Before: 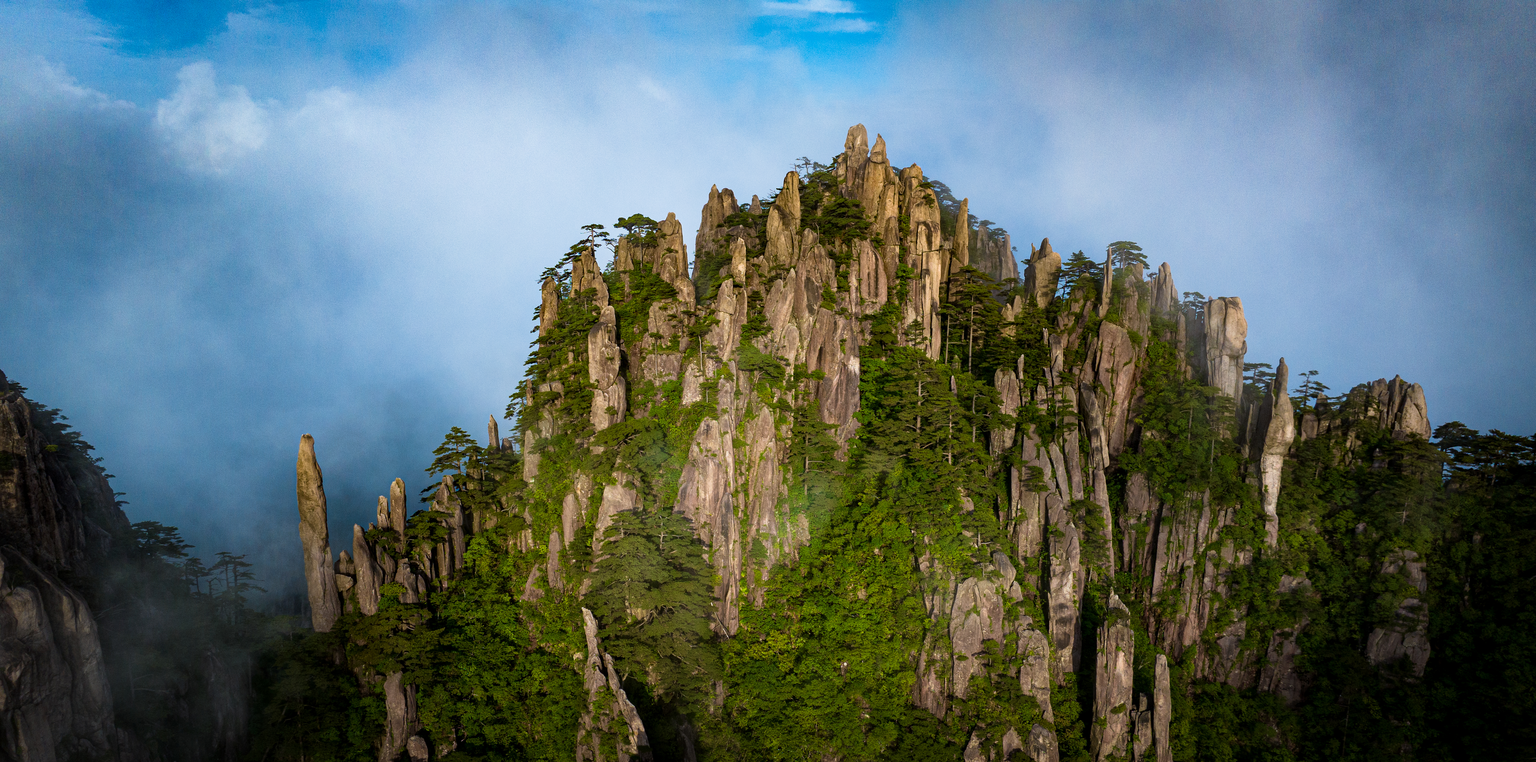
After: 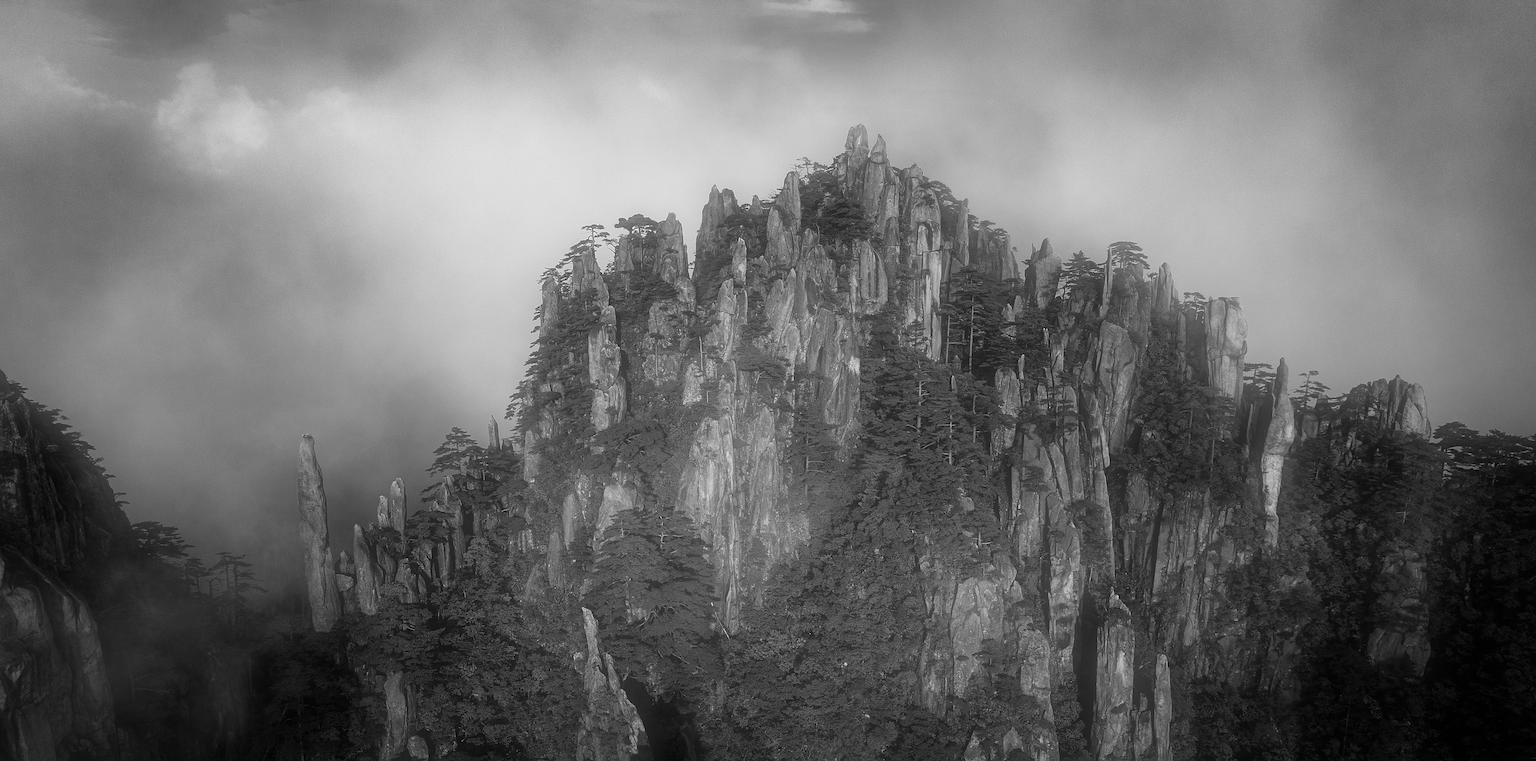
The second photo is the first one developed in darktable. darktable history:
monochrome: a 0, b 0, size 0.5, highlights 0.57
soften: size 60.24%, saturation 65.46%, brightness 0.506 EV, mix 25.7%
sharpen: on, module defaults
